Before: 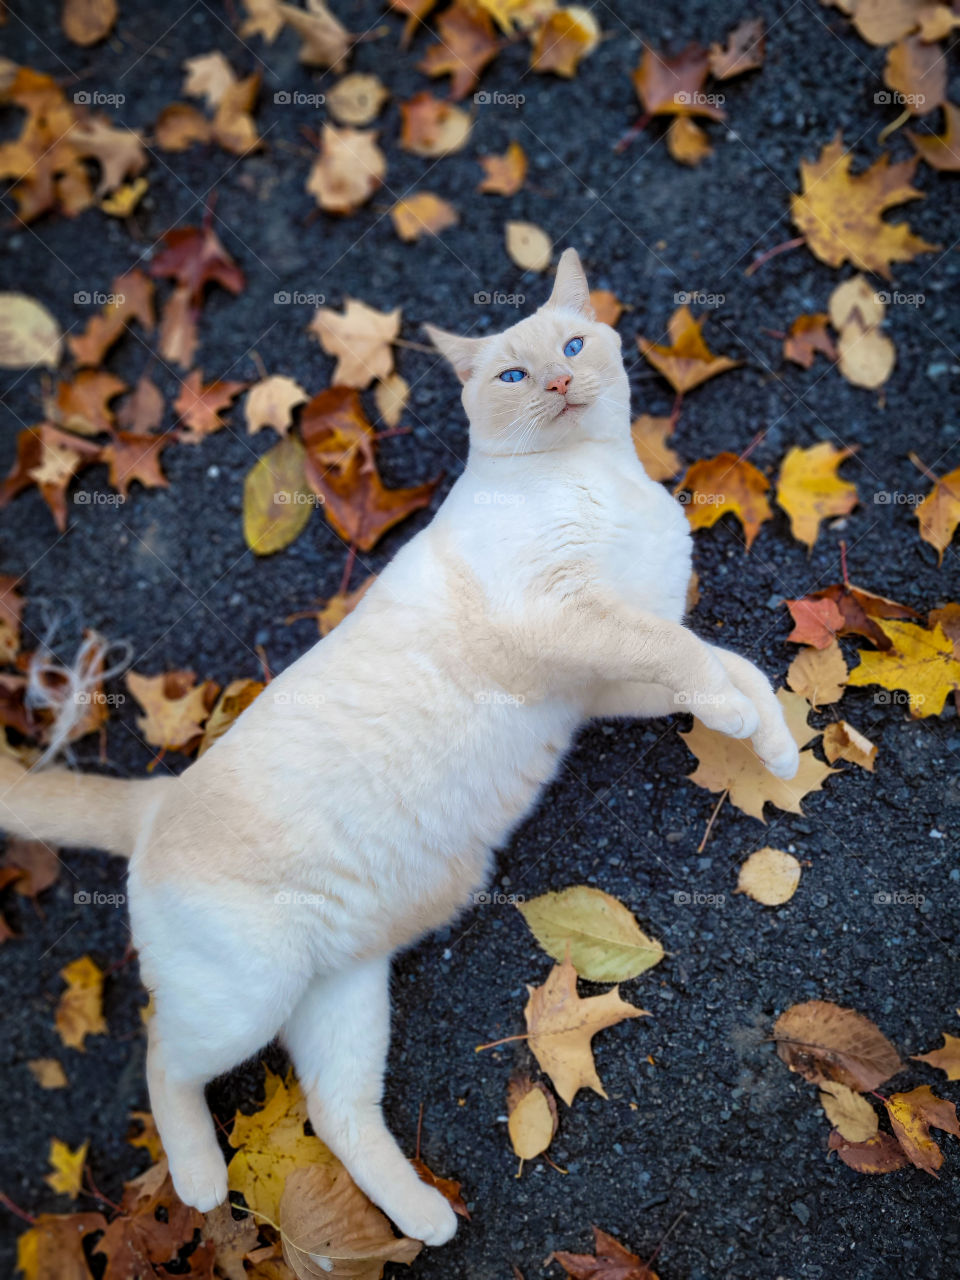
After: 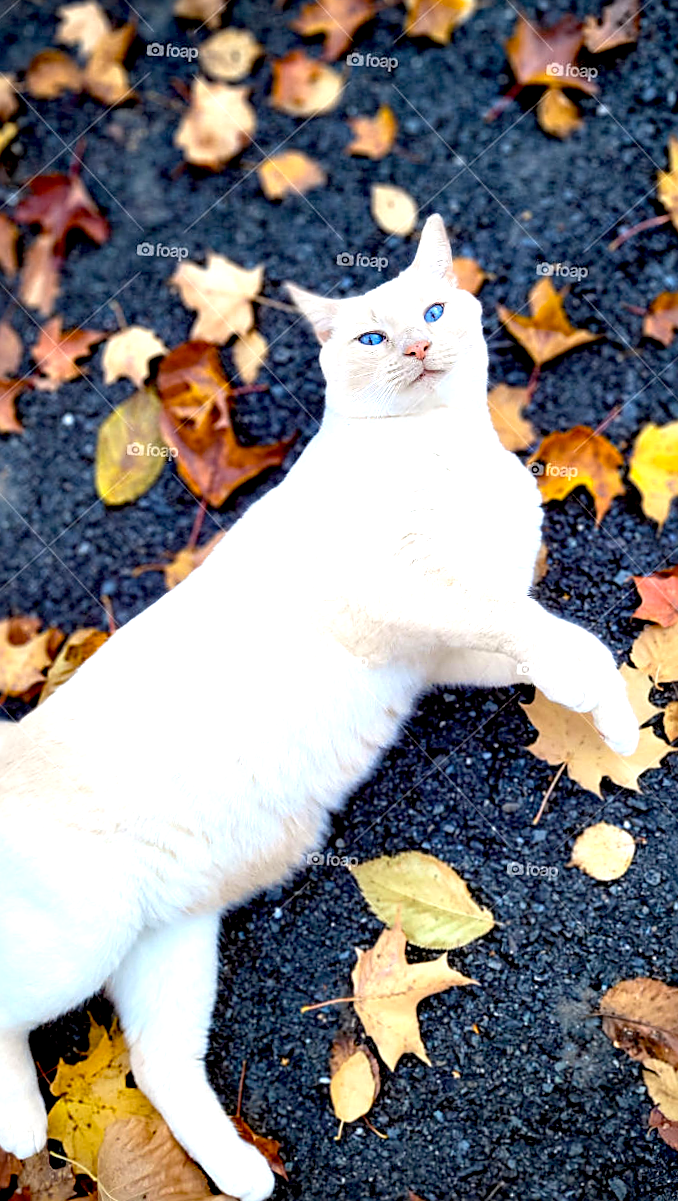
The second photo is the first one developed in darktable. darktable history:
crop and rotate: angle -2.84°, left 13.939%, top 0.026%, right 10.85%, bottom 0.062%
exposure: black level correction 0.011, exposure 1.083 EV, compensate highlight preservation false
sharpen: on, module defaults
